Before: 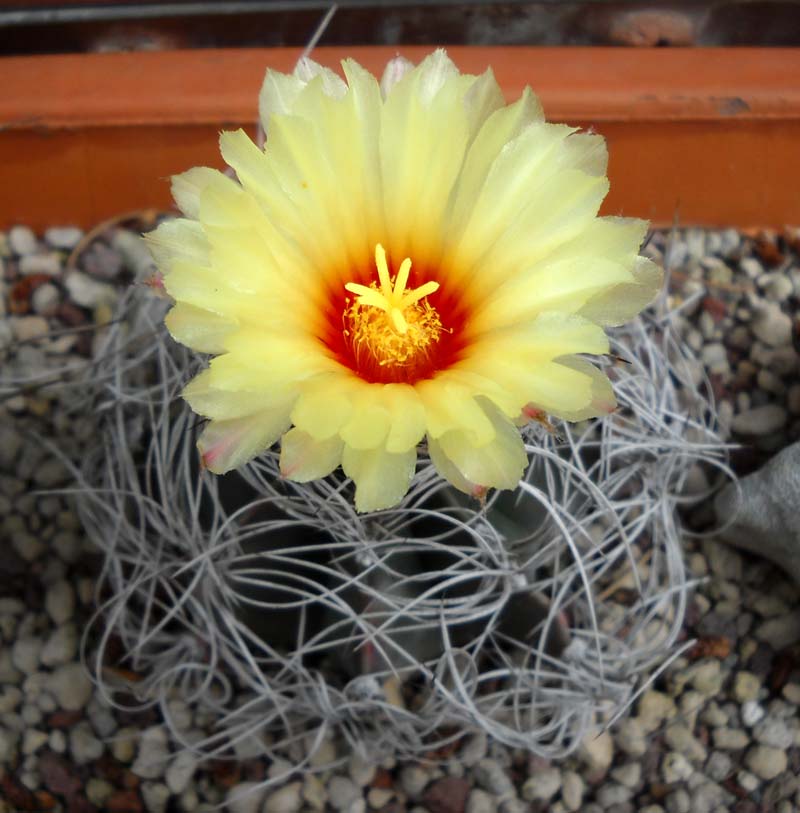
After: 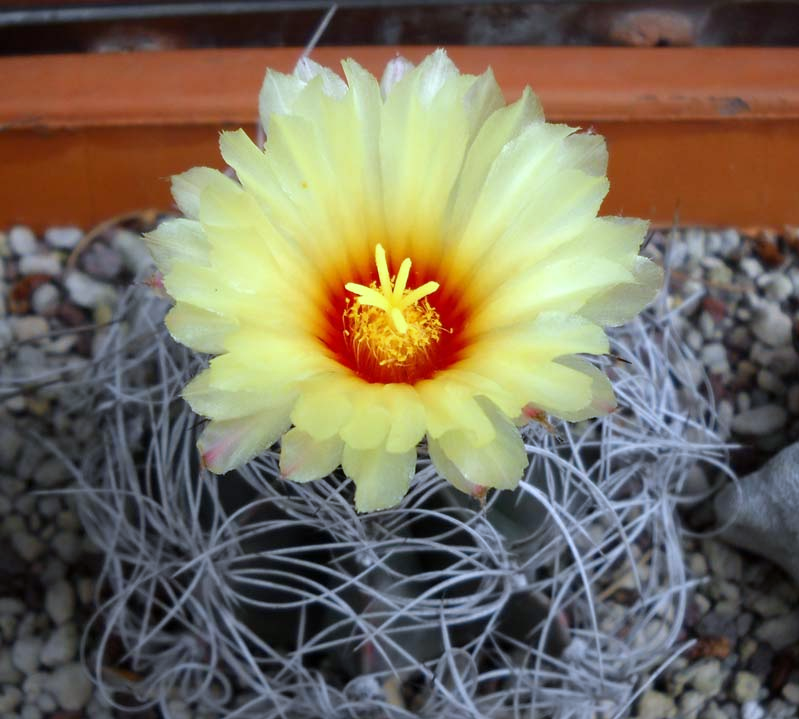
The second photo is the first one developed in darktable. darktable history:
white balance: red 0.948, green 1.02, blue 1.176
crop and rotate: top 0%, bottom 11.49%
